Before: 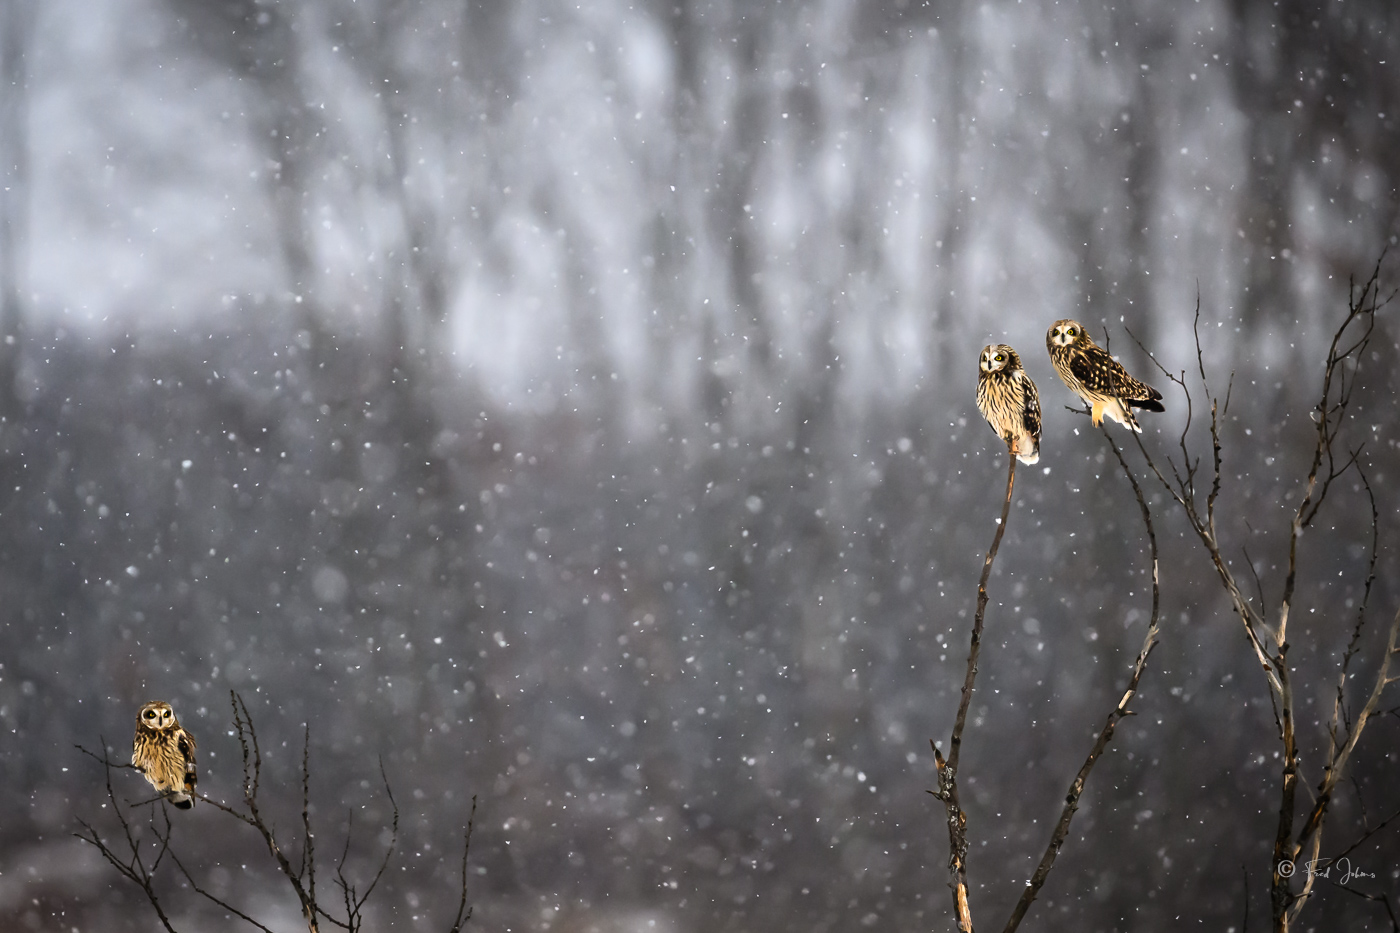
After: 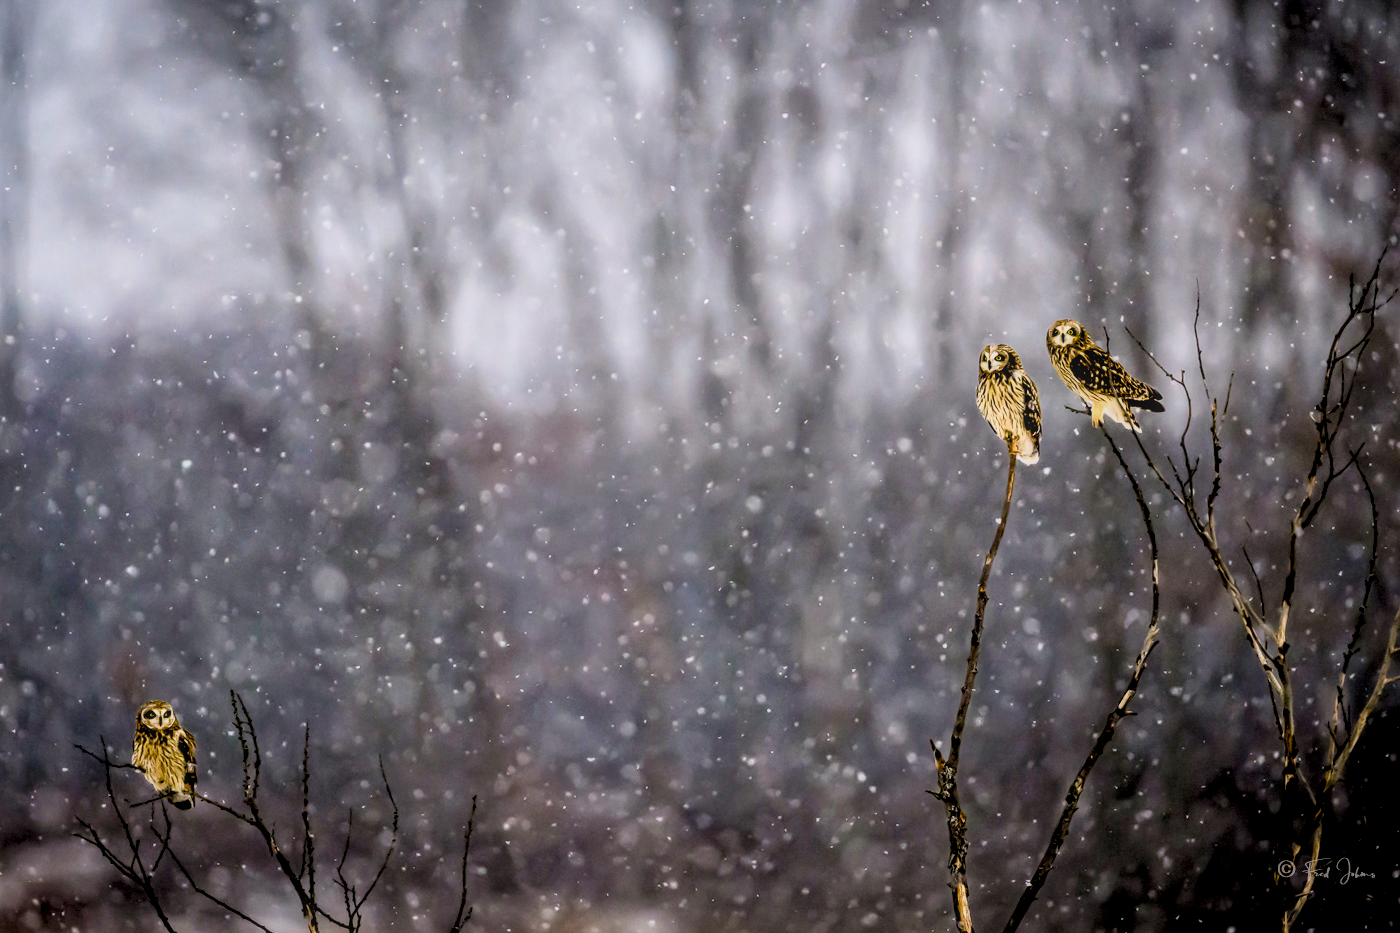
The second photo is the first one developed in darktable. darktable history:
color balance rgb: power › hue 312.4°, highlights gain › chroma 1.129%, highlights gain › hue 60.04°, perceptual saturation grading › global saturation 20%, perceptual saturation grading › highlights -50.223%, perceptual saturation grading › shadows 30.337%, perceptual brilliance grading › global brilliance 2.478%, perceptual brilliance grading › highlights -3.532%, global vibrance 20%
local contrast: highlights 75%, shadows 55%, detail 176%, midtone range 0.212
color zones: curves: ch1 [(0.113, 0.438) (0.75, 0.5)]; ch2 [(0.12, 0.526) (0.75, 0.5)]
velvia: strength 36.06%
exposure: black level correction 0.009, exposure 0.121 EV, compensate exposure bias true, compensate highlight preservation false
filmic rgb: black relative exposure -7.76 EV, white relative exposure 4.43 EV, target black luminance 0%, hardness 3.75, latitude 50.79%, contrast 1.073, highlights saturation mix 9.62%, shadows ↔ highlights balance -0.24%, color science v4 (2020)
